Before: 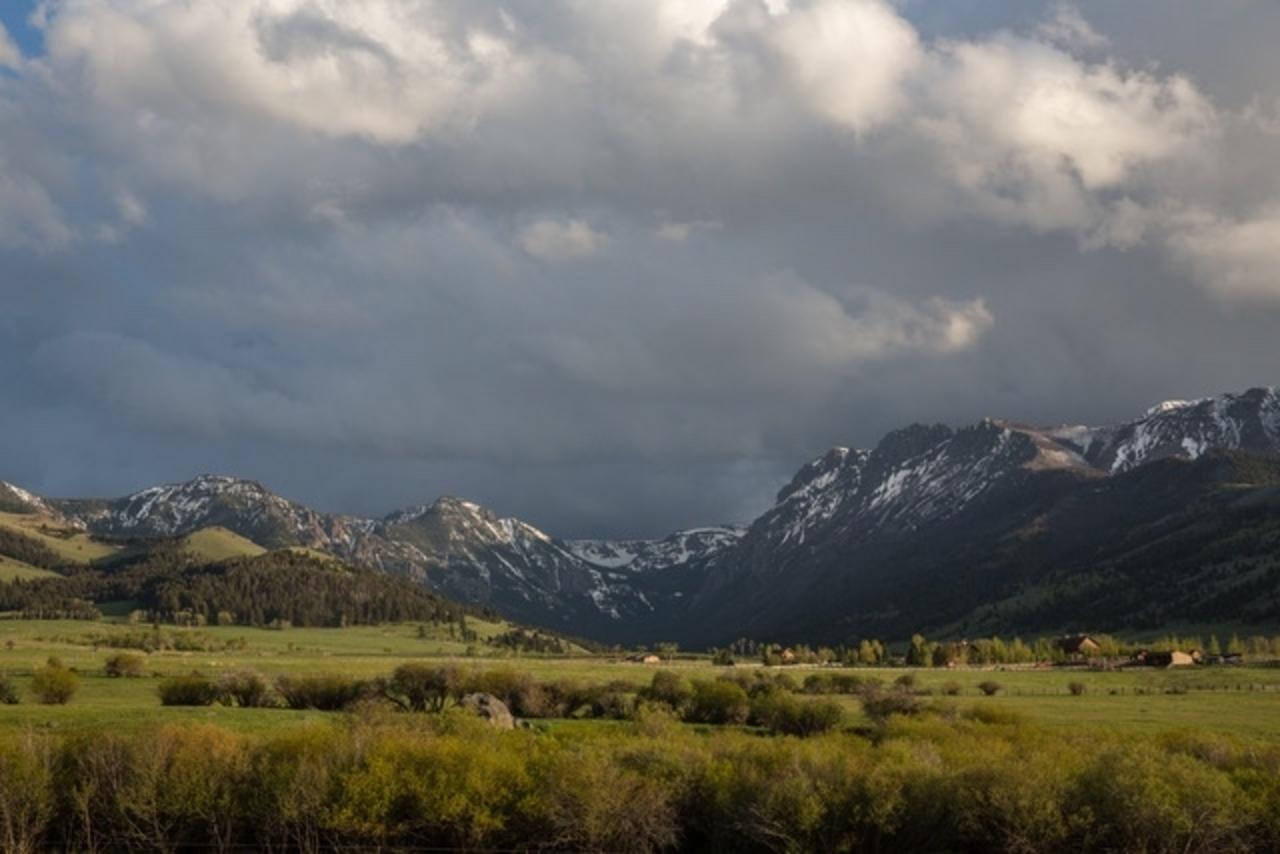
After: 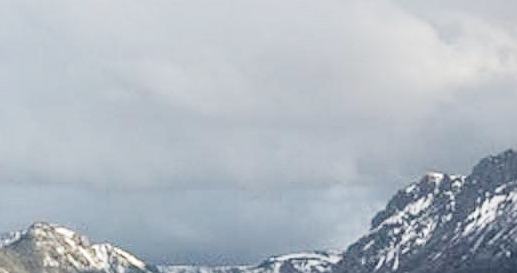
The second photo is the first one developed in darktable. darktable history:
sharpen: amount 0.575
sigmoid: skew -0.2, preserve hue 0%, red attenuation 0.1, red rotation 0.035, green attenuation 0.1, green rotation -0.017, blue attenuation 0.15, blue rotation -0.052, base primaries Rec2020
crop: left 31.751%, top 32.172%, right 27.8%, bottom 35.83%
local contrast: detail 130%
exposure: black level correction 0.001, exposure 1.735 EV, compensate highlight preservation false
